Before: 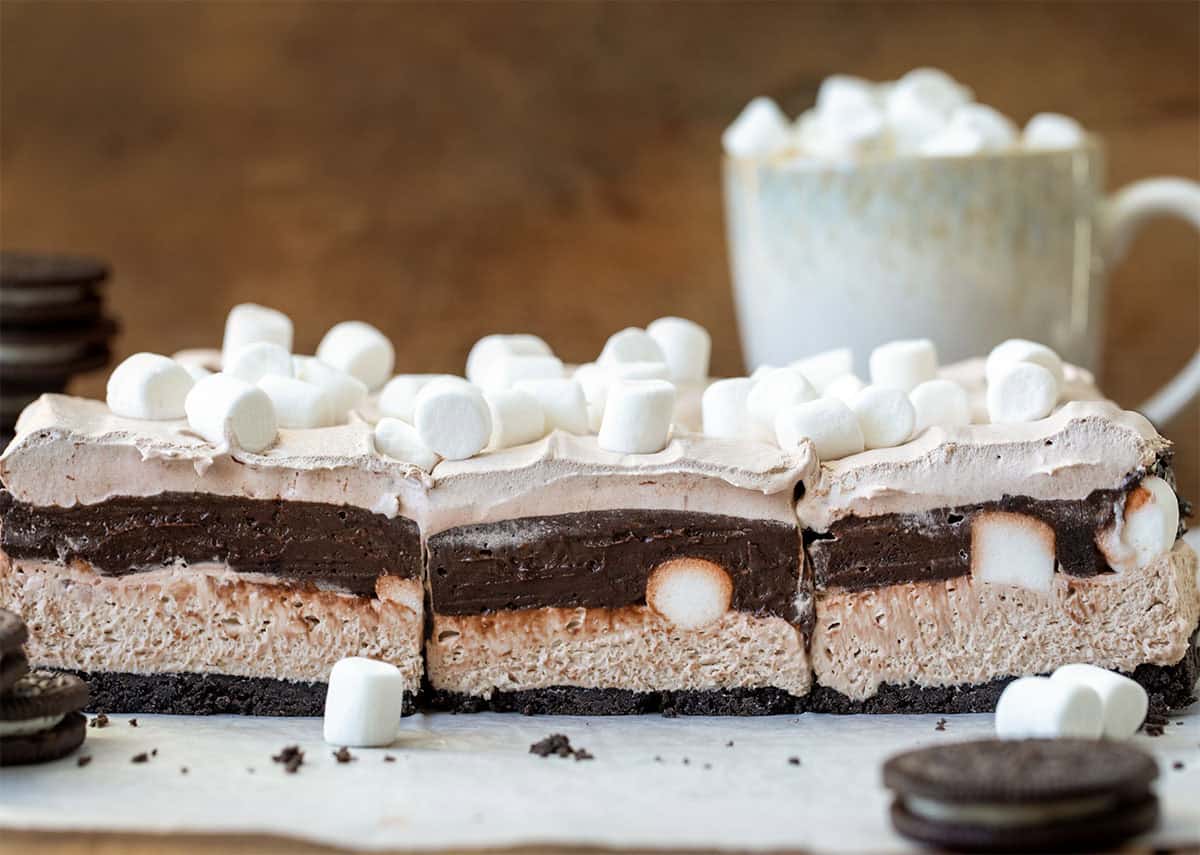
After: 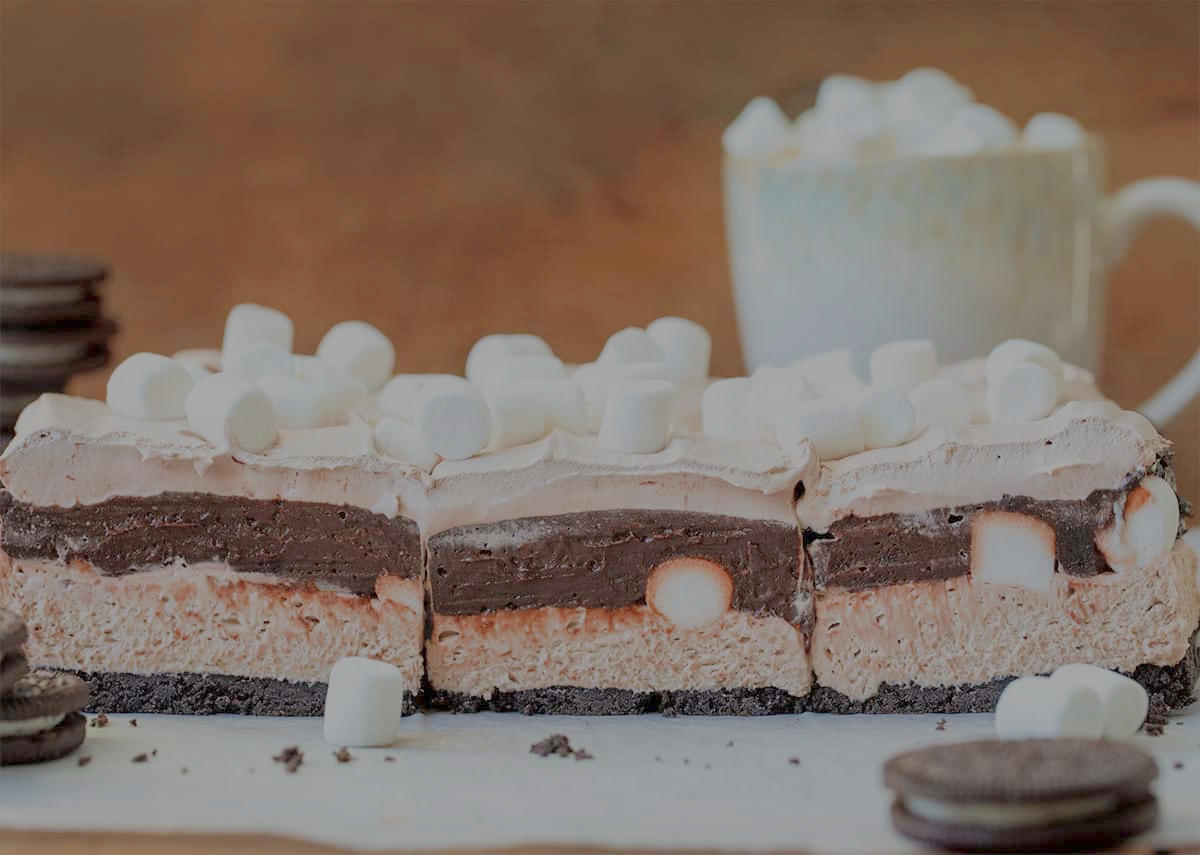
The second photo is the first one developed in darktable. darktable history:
filmic rgb: black relative exposure -15.96 EV, white relative exposure 7.94 EV, threshold 3.04 EV, hardness 4.11, latitude 50.22%, contrast 0.501, enable highlight reconstruction true
